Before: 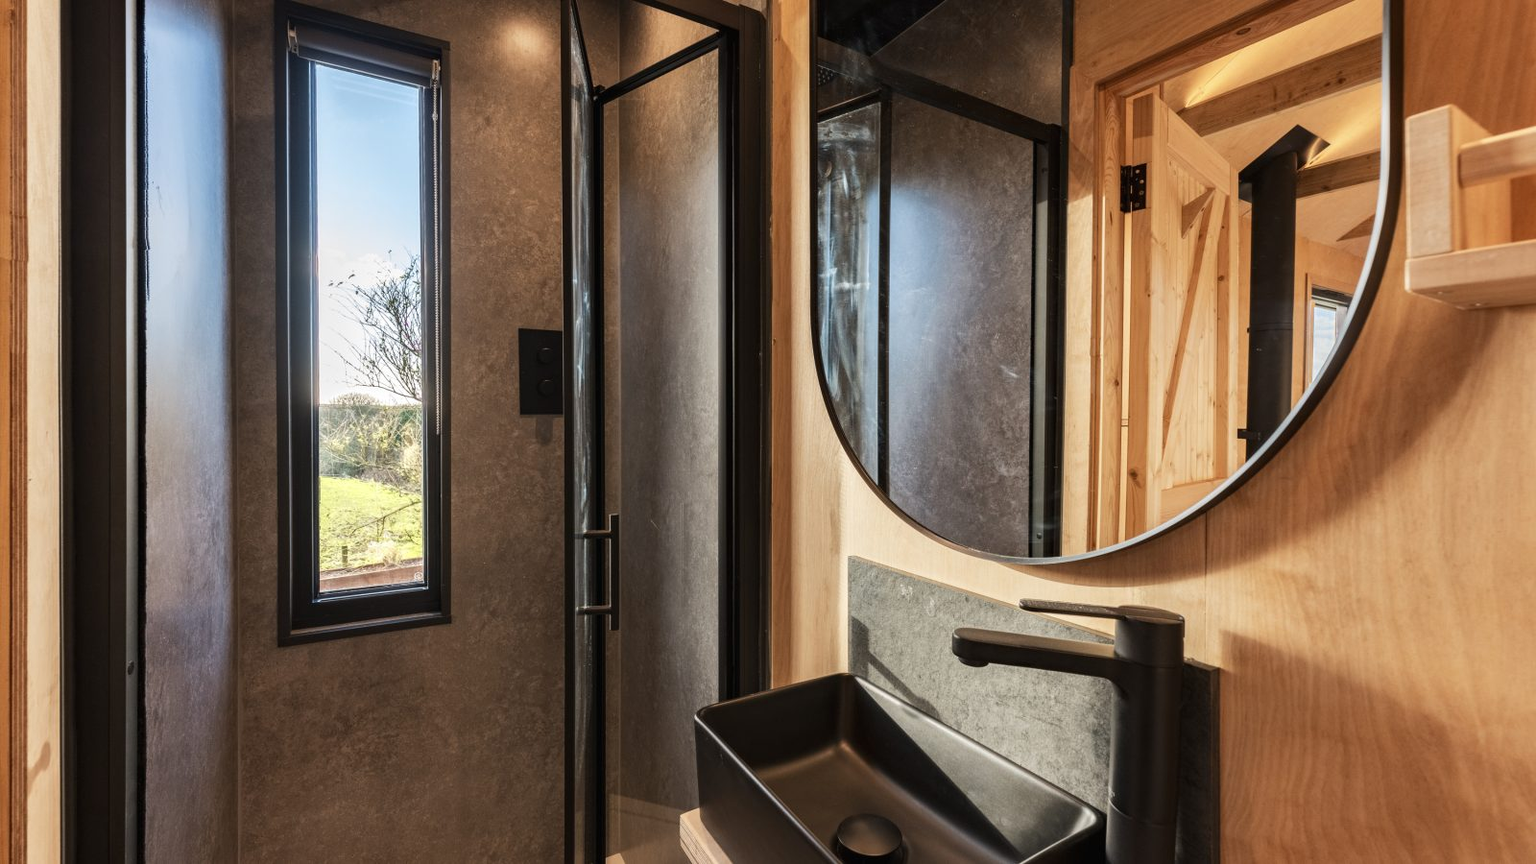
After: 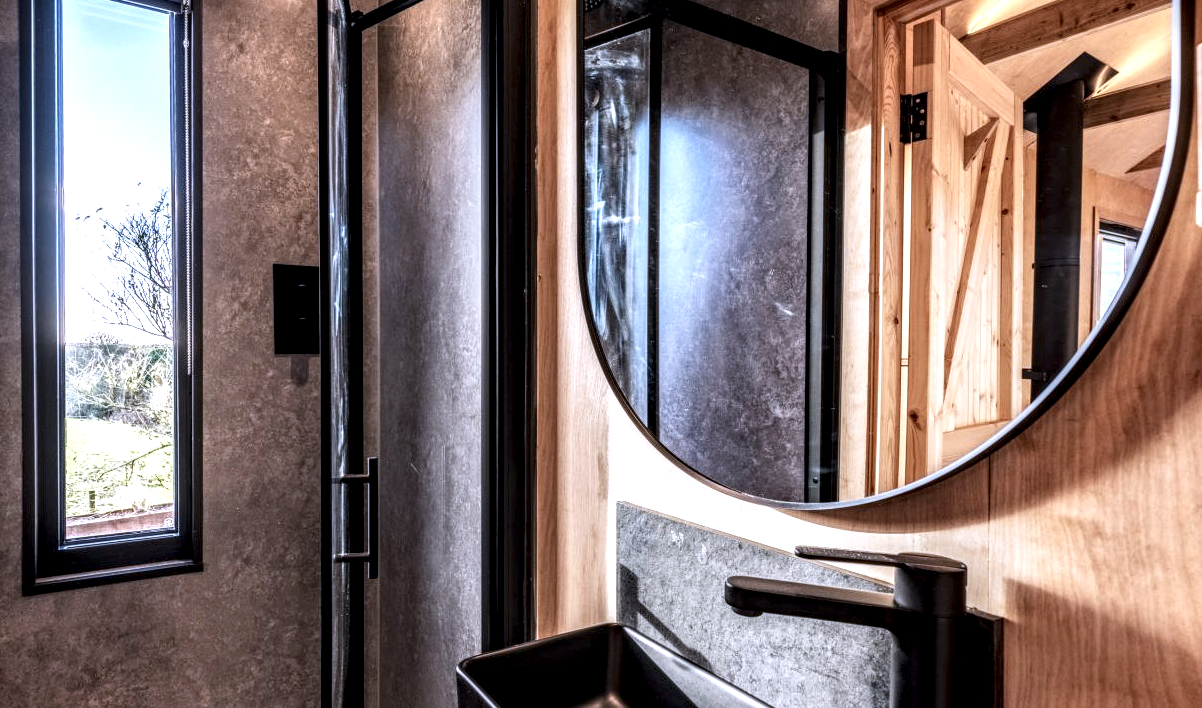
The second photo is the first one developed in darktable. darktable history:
crop: left 16.721%, top 8.754%, right 8.15%, bottom 12.49%
local contrast: highlights 20%, detail 198%
base curve: curves: ch0 [(0, 0) (0.666, 0.806) (1, 1)], preserve colors none
color calibration: illuminant as shot in camera, x 0.379, y 0.395, temperature 4137.79 K
